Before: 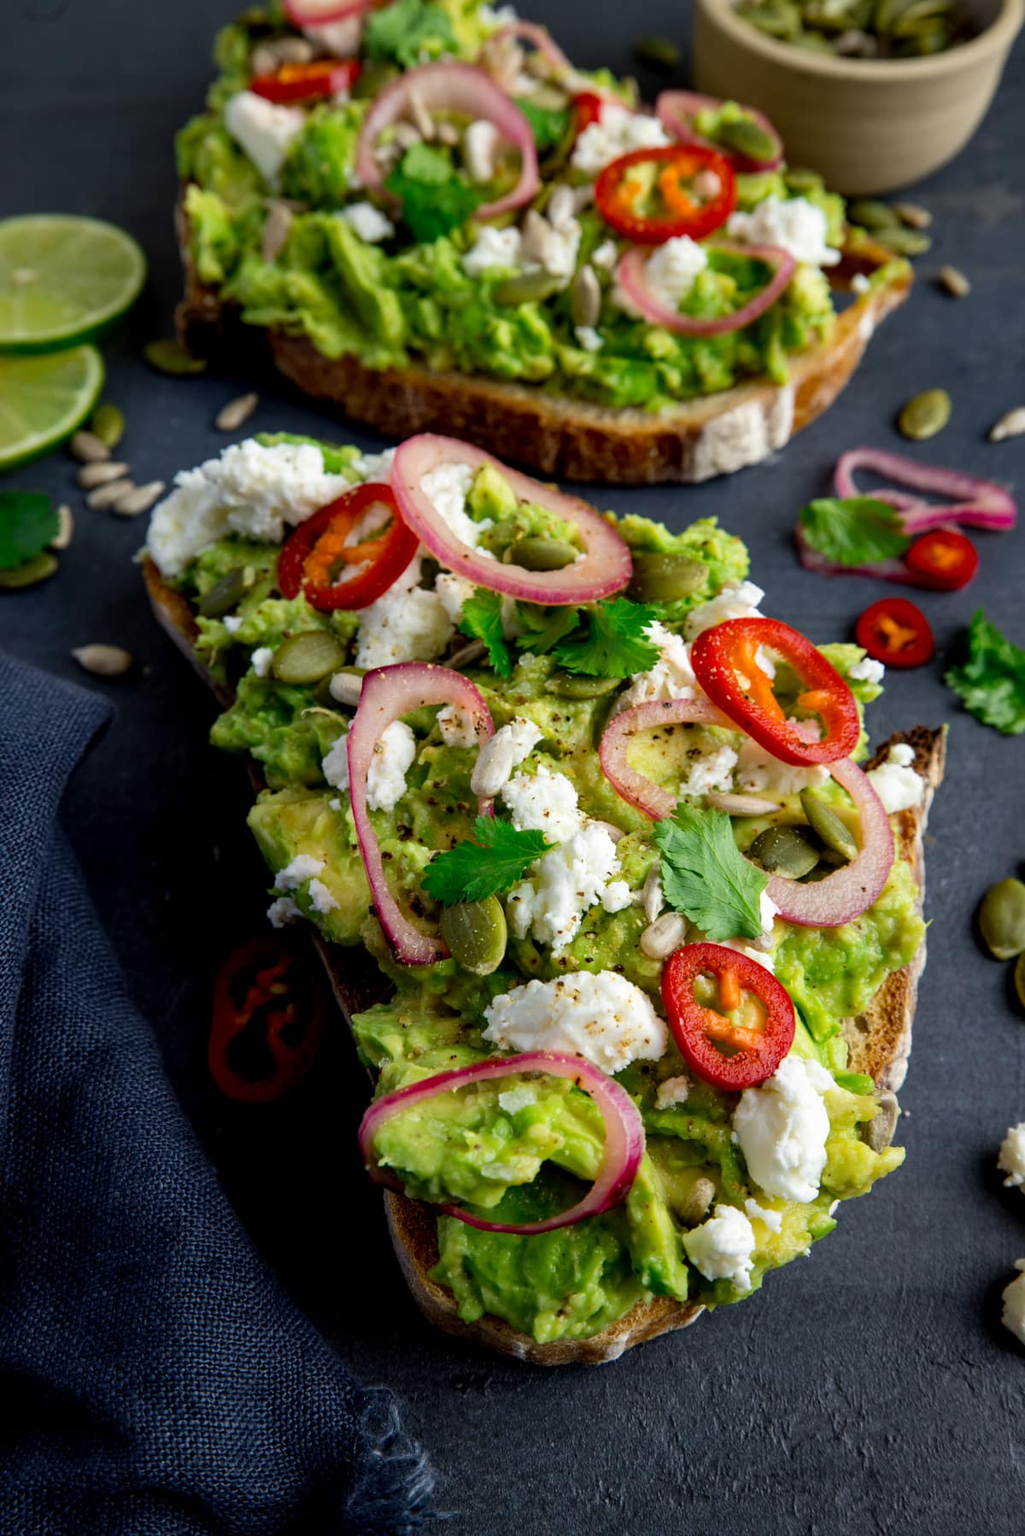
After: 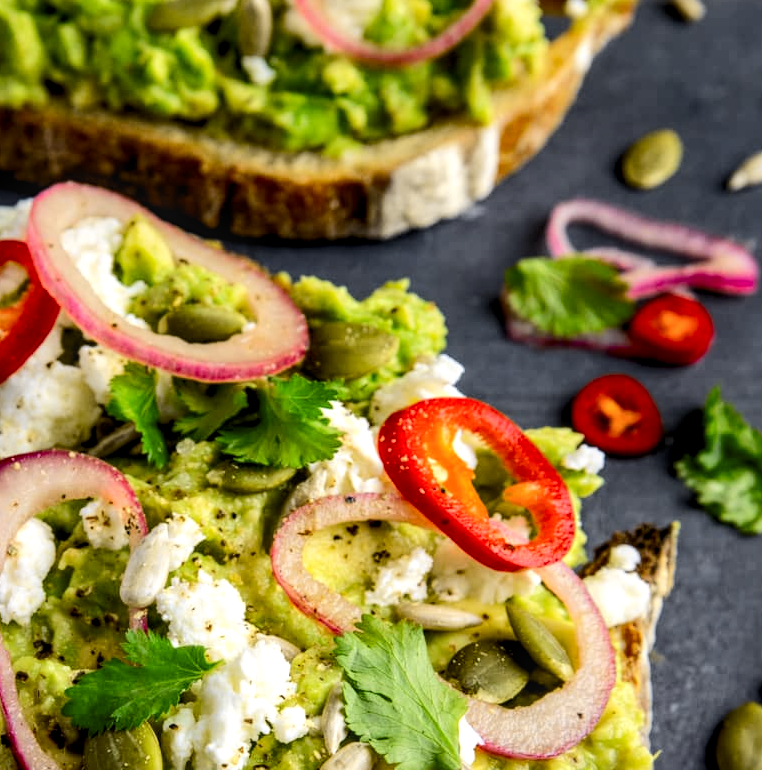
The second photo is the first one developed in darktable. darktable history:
tone curve: curves: ch0 [(0, 0) (0.239, 0.248) (0.508, 0.606) (0.828, 0.878) (1, 1)]; ch1 [(0, 0) (0.401, 0.42) (0.45, 0.464) (0.492, 0.498) (0.511, 0.507) (0.561, 0.549) (0.688, 0.726) (1, 1)]; ch2 [(0, 0) (0.411, 0.433) (0.5, 0.504) (0.545, 0.574) (1, 1)], color space Lab, independent channels, preserve colors none
crop: left 35.999%, top 18.17%, right 0.442%, bottom 38.993%
local contrast: on, module defaults
levels: levels [0.016, 0.492, 0.969]
